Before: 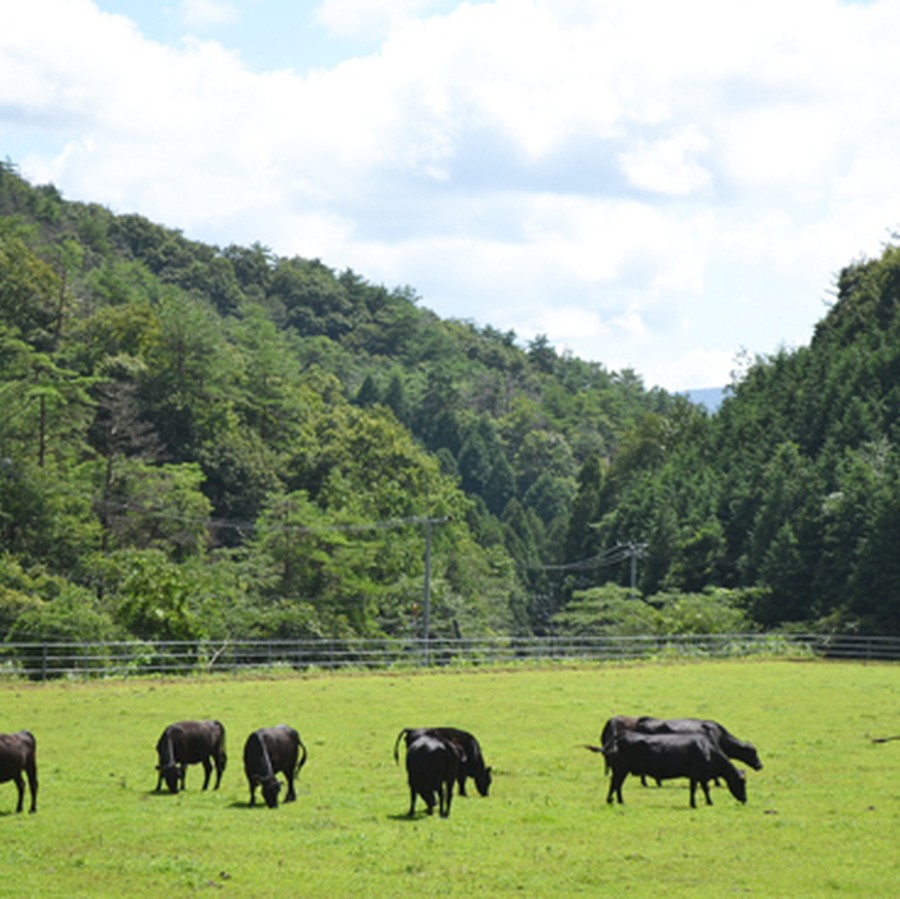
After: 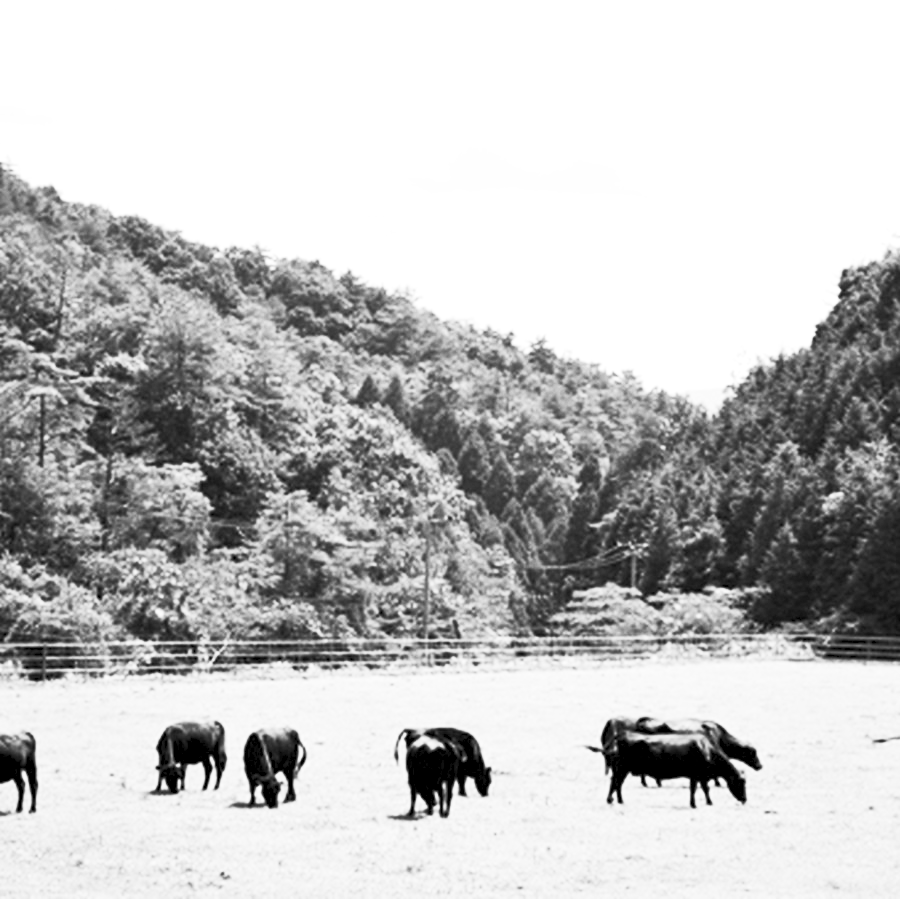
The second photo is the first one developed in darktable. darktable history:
contrast brightness saturation: contrast 0.53, brightness 0.47, saturation -1
rgb levels: levels [[0.01, 0.419, 0.839], [0, 0.5, 1], [0, 0.5, 1]]
